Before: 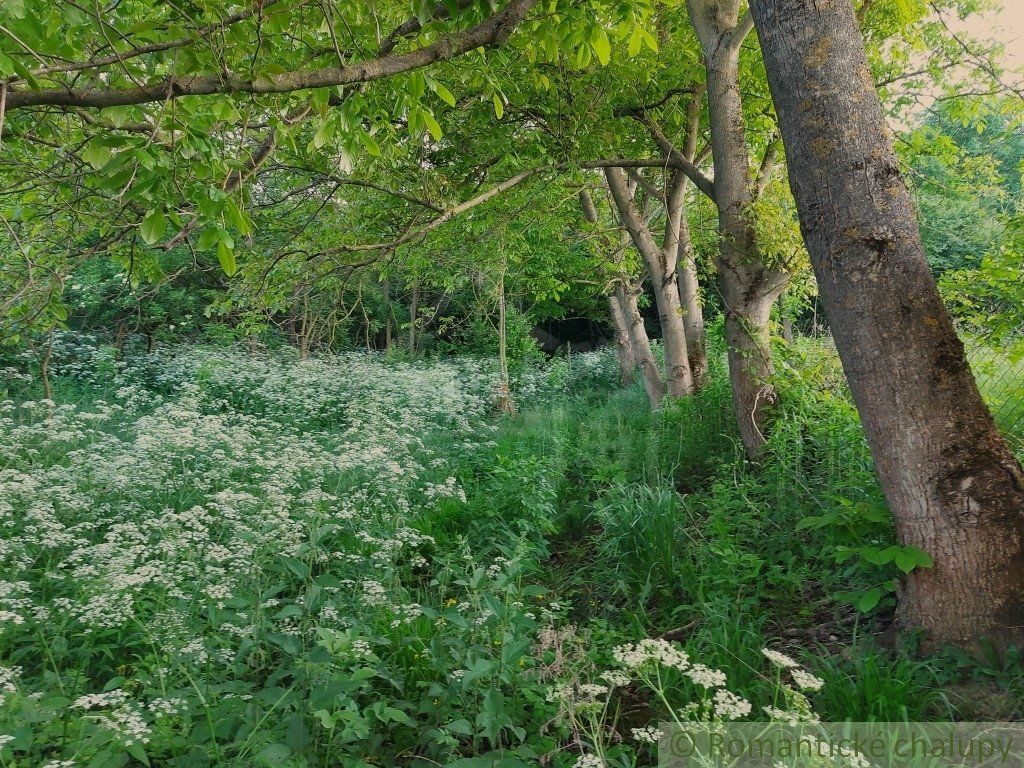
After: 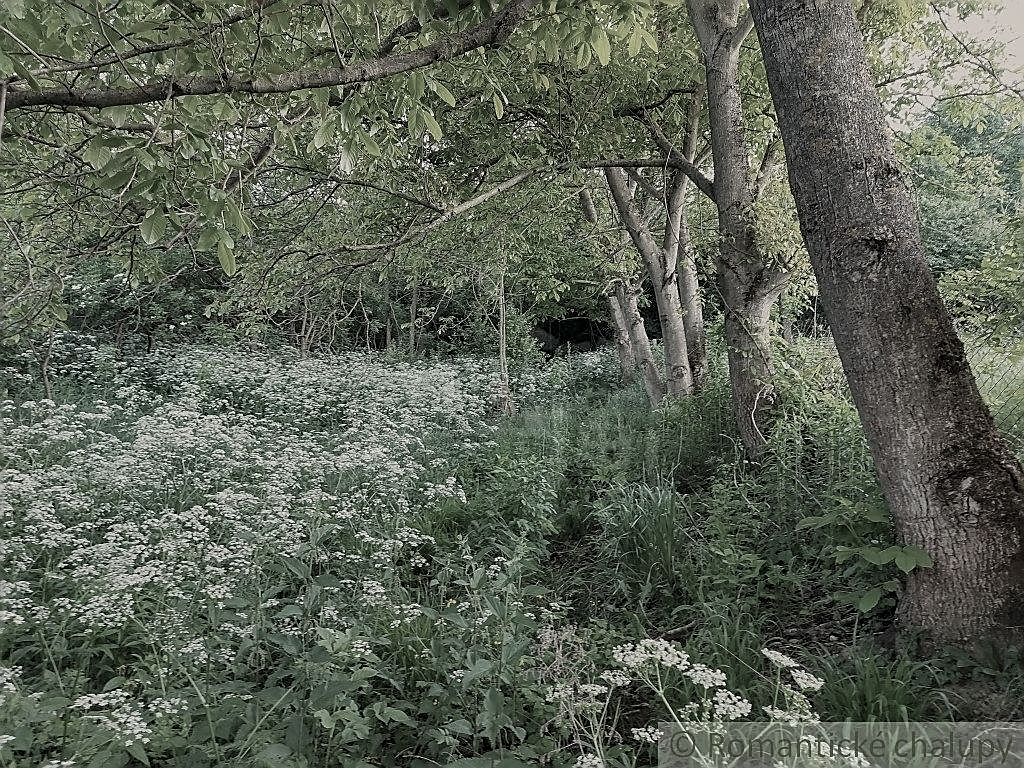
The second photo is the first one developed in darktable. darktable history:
color zones: curves: ch1 [(0, 0.34) (0.143, 0.164) (0.286, 0.152) (0.429, 0.176) (0.571, 0.173) (0.714, 0.188) (0.857, 0.199) (1, 0.34)]
sharpen: radius 1.4, amount 1.25, threshold 0.7
exposure: black level correction 0.001, exposure -0.2 EV, compensate highlight preservation false
local contrast: on, module defaults
